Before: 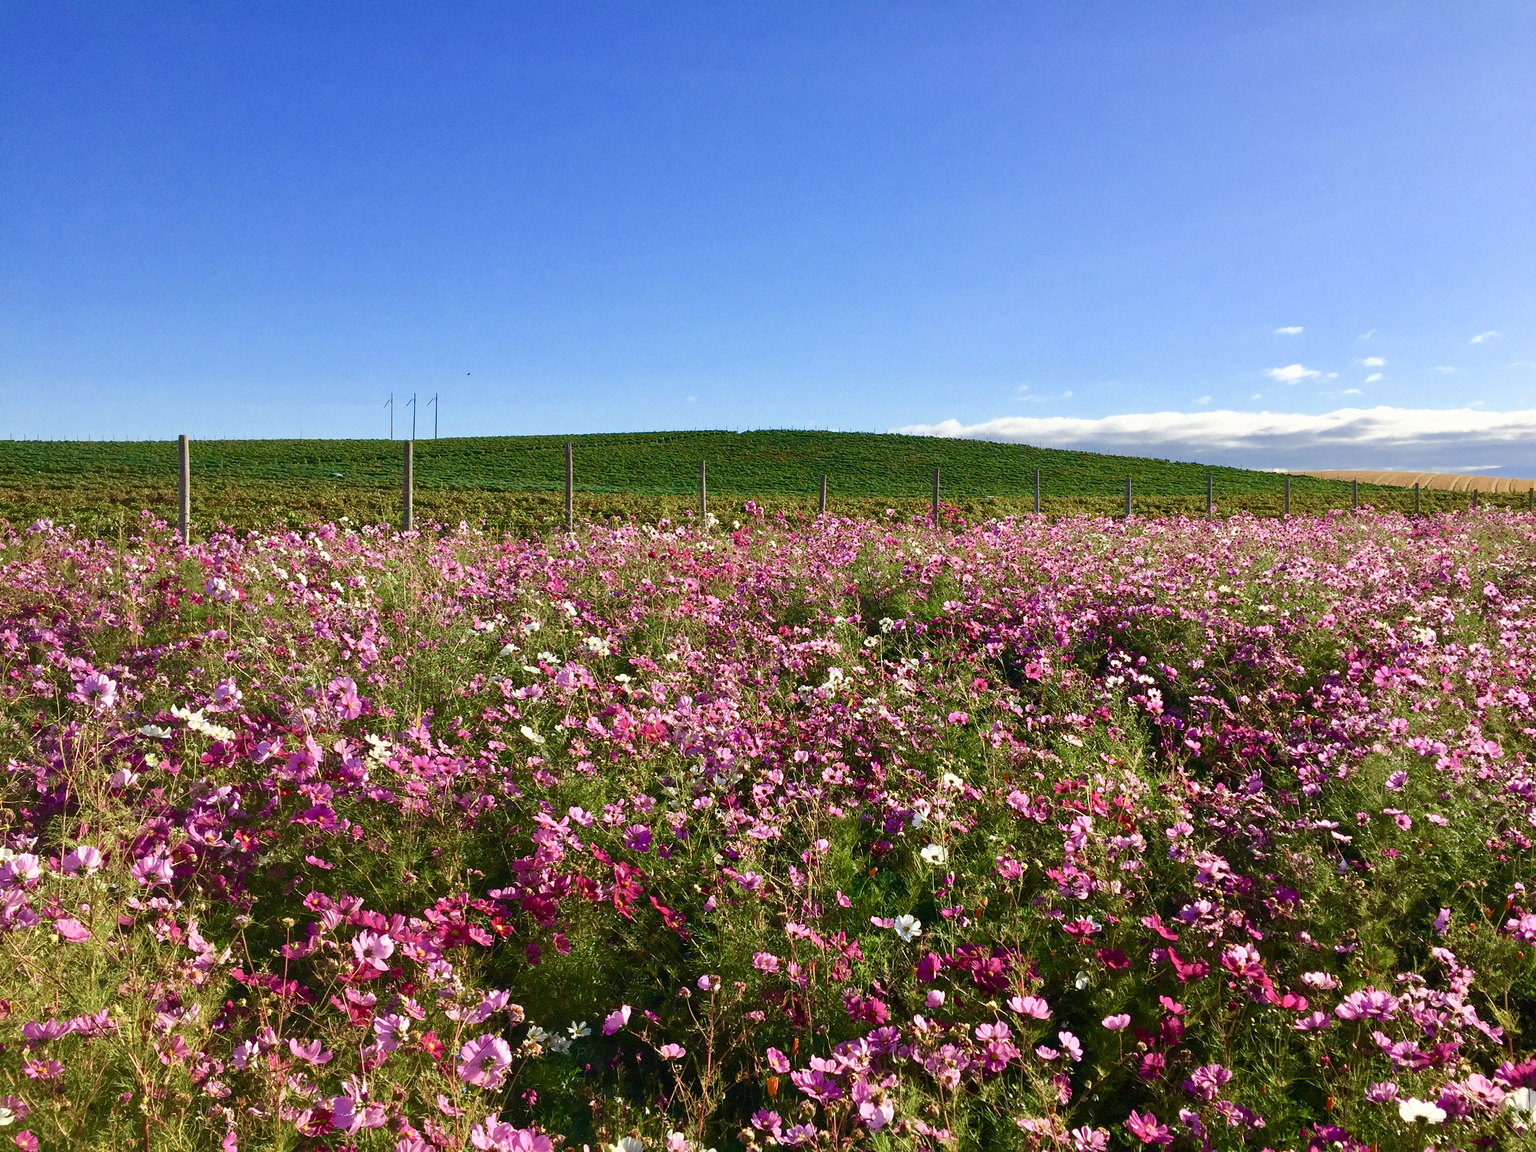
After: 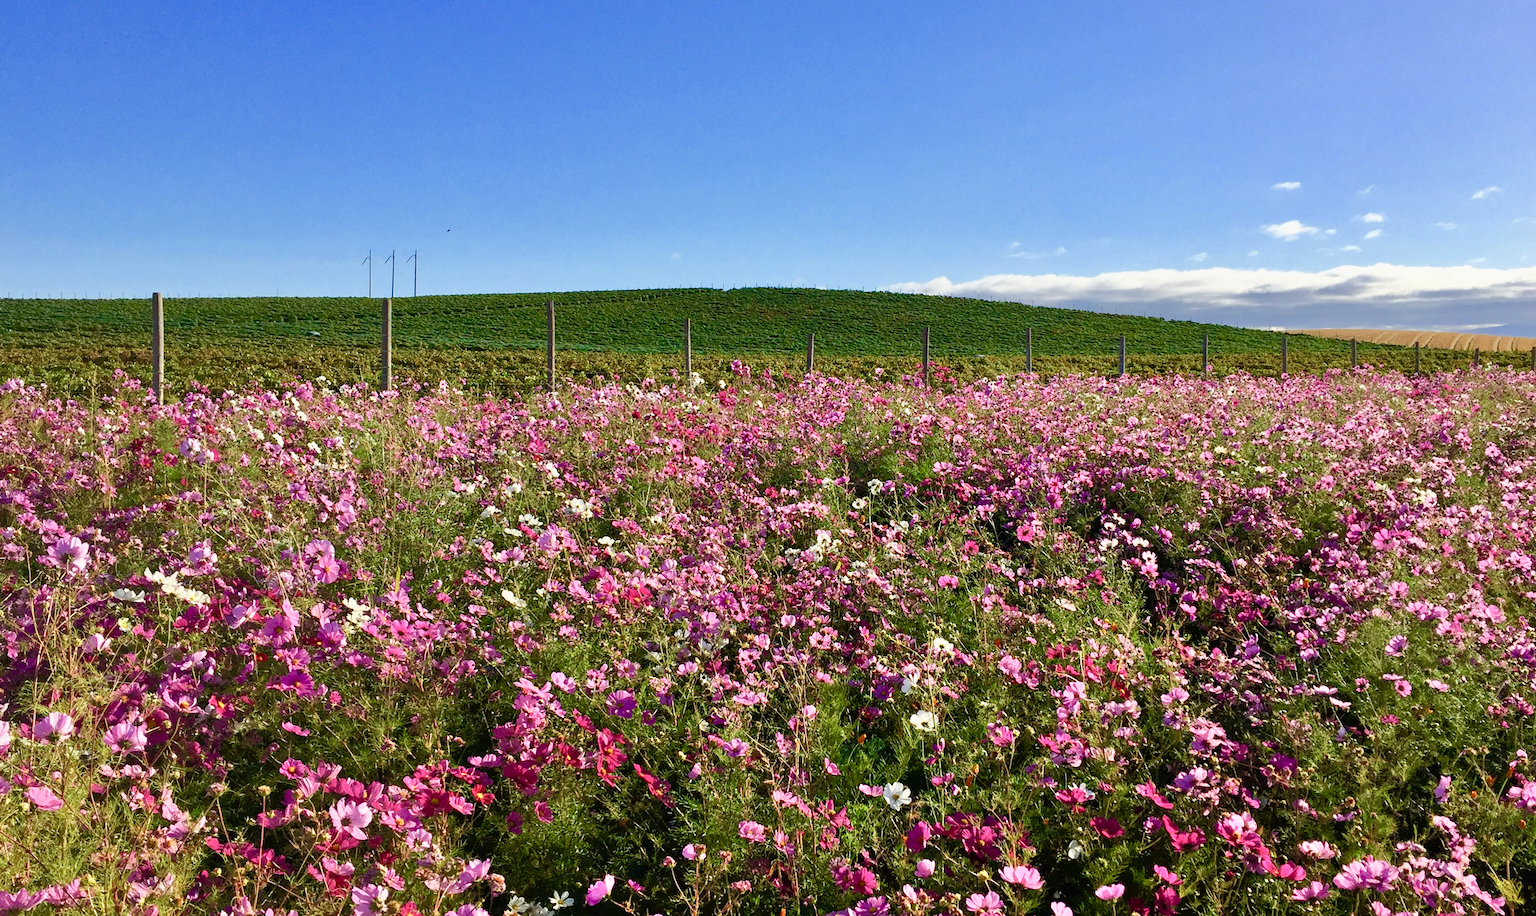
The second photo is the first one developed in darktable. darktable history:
tone equalizer: -8 EV -1.84 EV, -7 EV -1.13 EV, -6 EV -1.6 EV, mask exposure compensation -0.501 EV
crop and rotate: left 1.931%, top 12.92%, right 0.144%, bottom 9.11%
shadows and highlights: shadows 49.32, highlights -40.63, soften with gaussian
contrast brightness saturation: contrast 0.036, saturation 0.067
